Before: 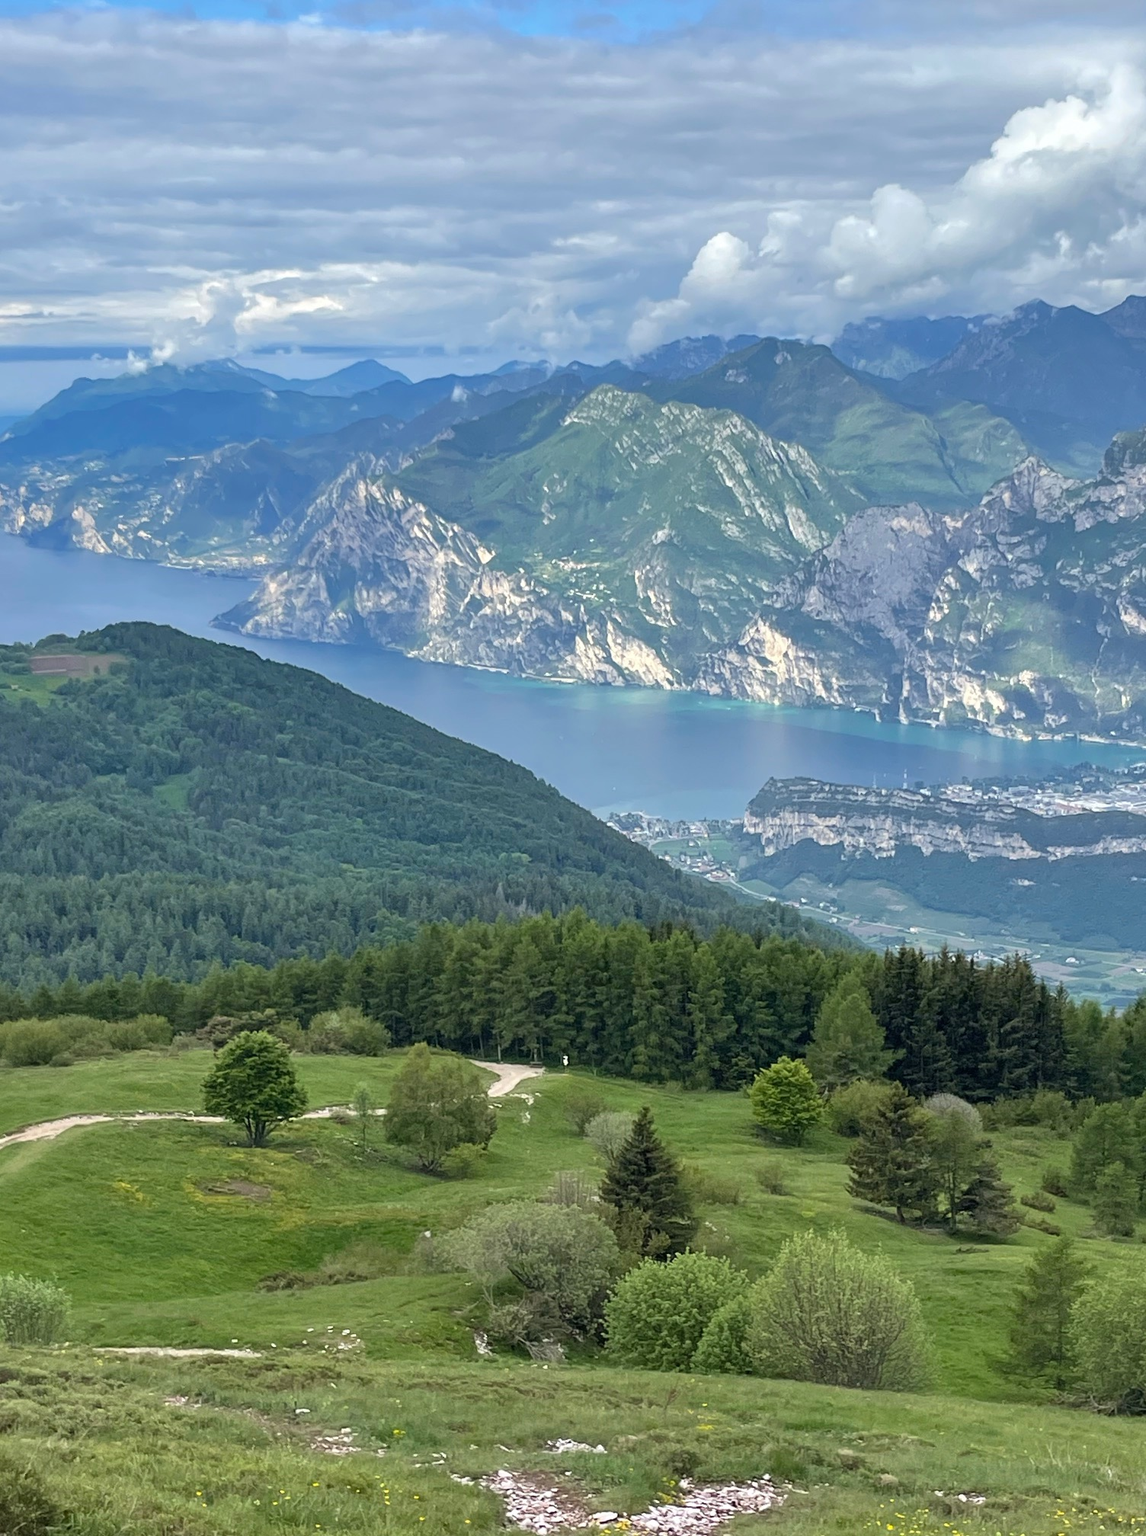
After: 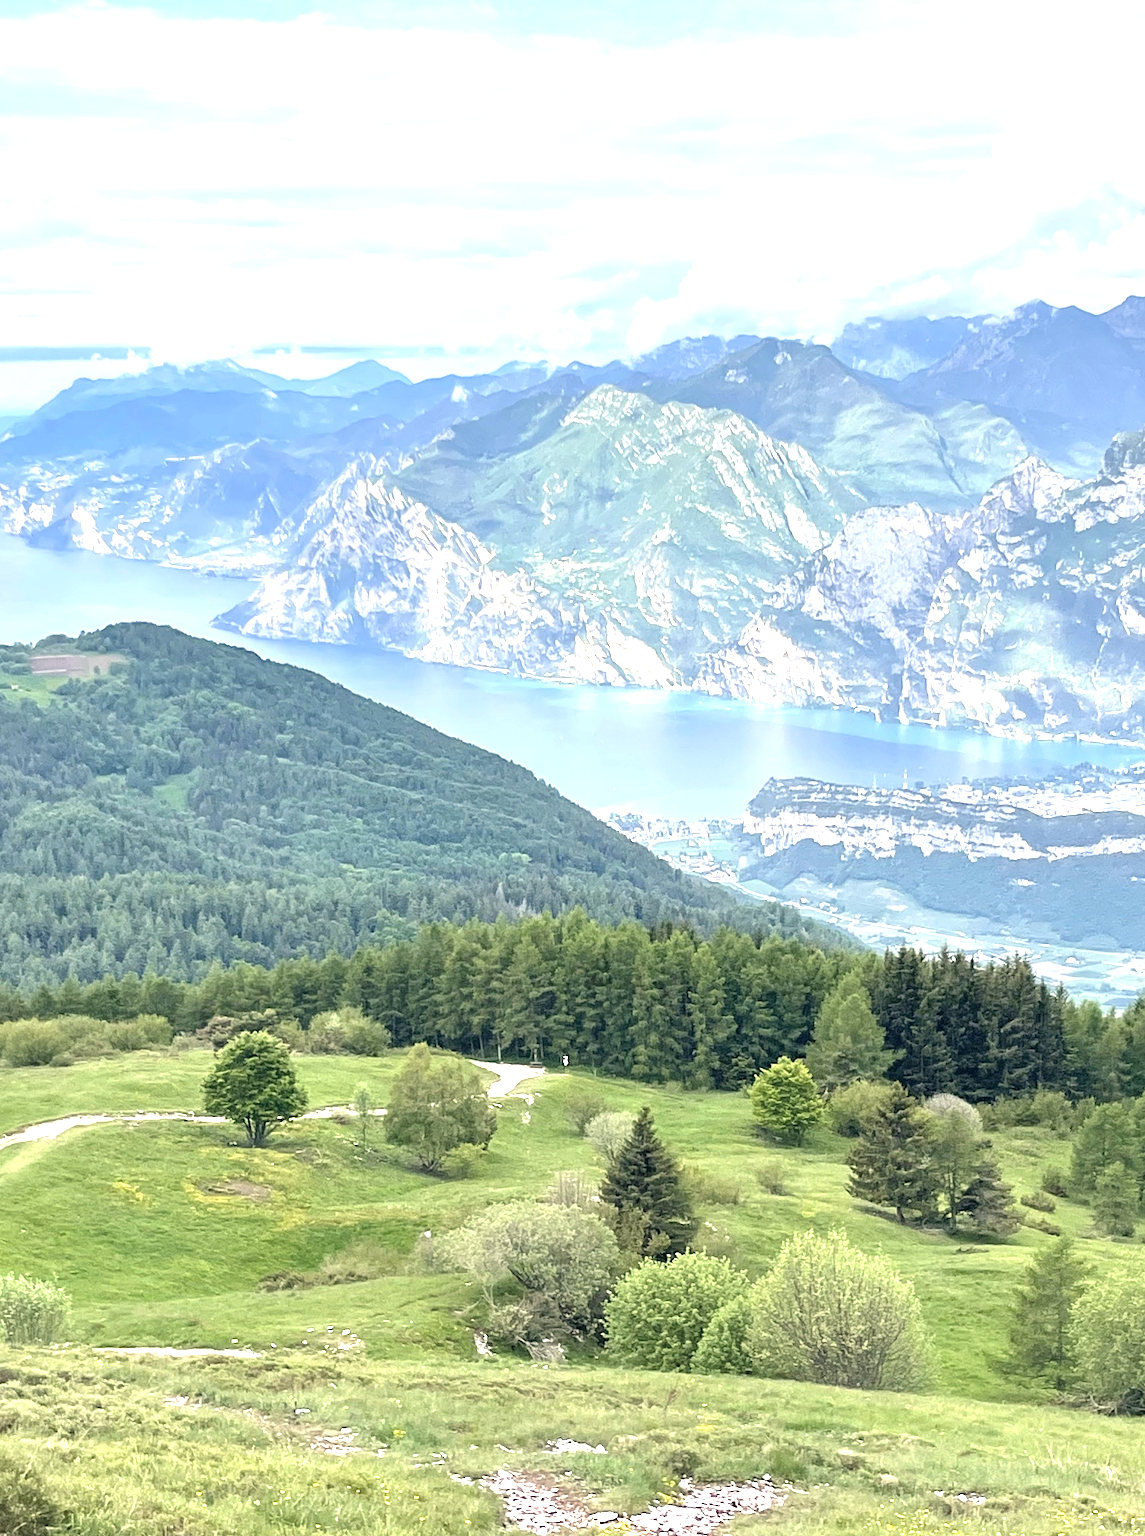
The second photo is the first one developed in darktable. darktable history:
exposure: black level correction 0, exposure 1.5 EV, compensate exposure bias true, compensate highlight preservation false
color correction: highlights a* 2.75, highlights b* 5, shadows a* -2.04, shadows b* -4.84, saturation 0.8
